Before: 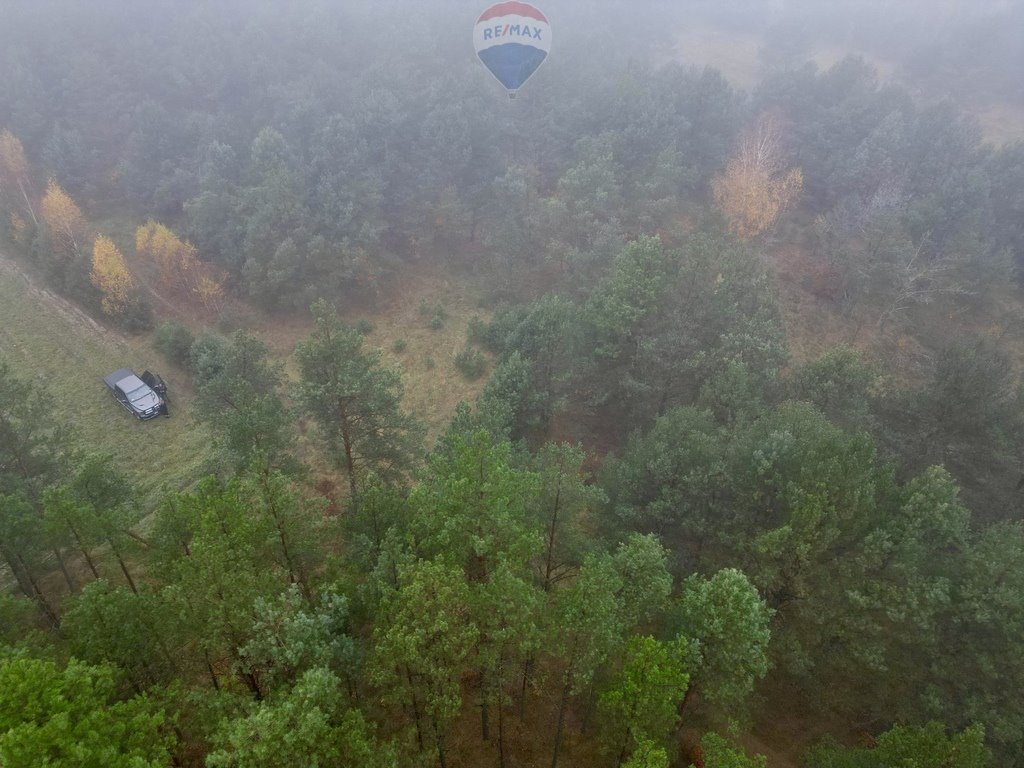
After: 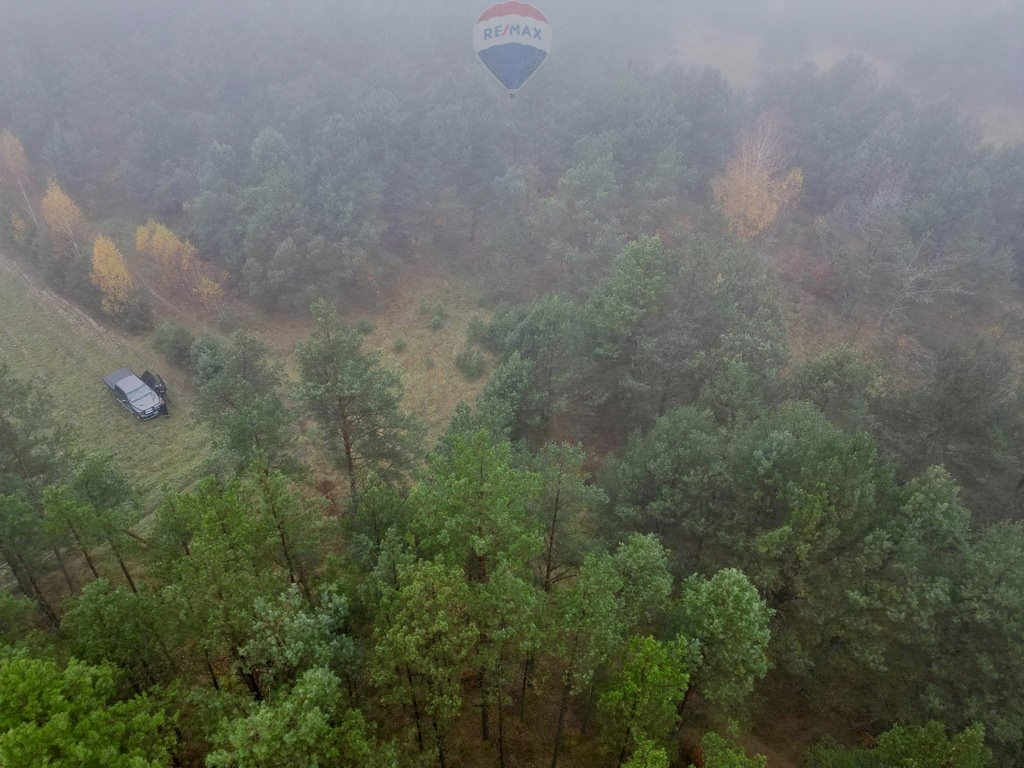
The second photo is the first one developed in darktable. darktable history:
filmic rgb: black relative exposure -7.65 EV, white relative exposure 4.56 EV, threshold 5.98 EV, hardness 3.61, enable highlight reconstruction true
